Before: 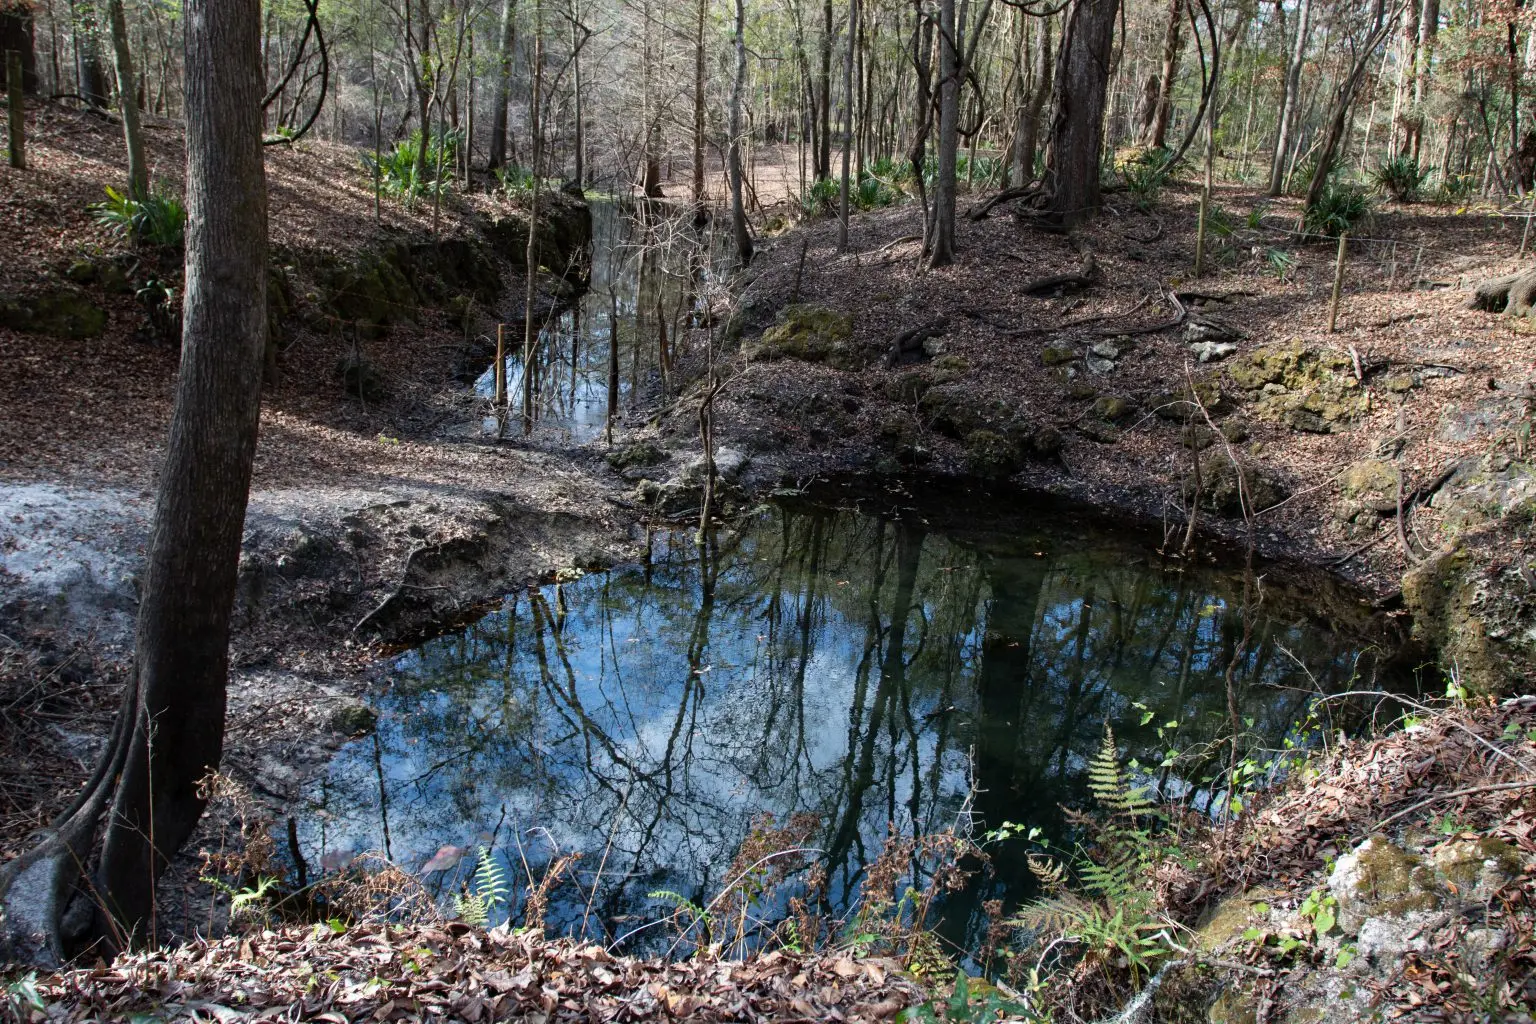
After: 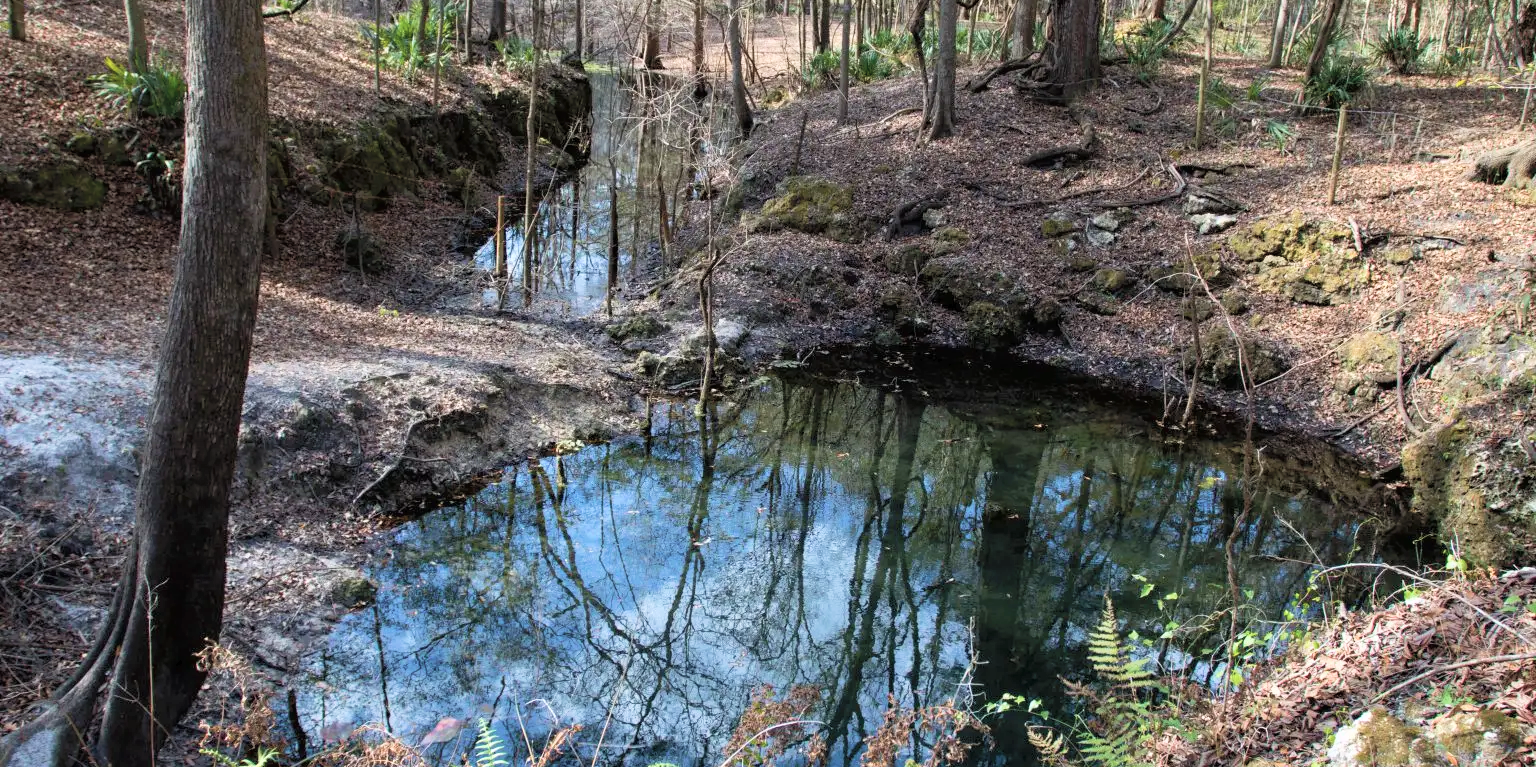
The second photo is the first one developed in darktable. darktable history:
crop and rotate: top 12.53%, bottom 12.485%
exposure: exposure -0.003 EV, compensate highlight preservation false
tone curve: curves: ch0 [(0, 0) (0.003, 0.013) (0.011, 0.017) (0.025, 0.035) (0.044, 0.093) (0.069, 0.146) (0.1, 0.179) (0.136, 0.243) (0.177, 0.294) (0.224, 0.332) (0.277, 0.412) (0.335, 0.454) (0.399, 0.531) (0.468, 0.611) (0.543, 0.669) (0.623, 0.738) (0.709, 0.823) (0.801, 0.881) (0.898, 0.951) (1, 1)], color space Lab, independent channels, preserve colors none
velvia: on, module defaults
